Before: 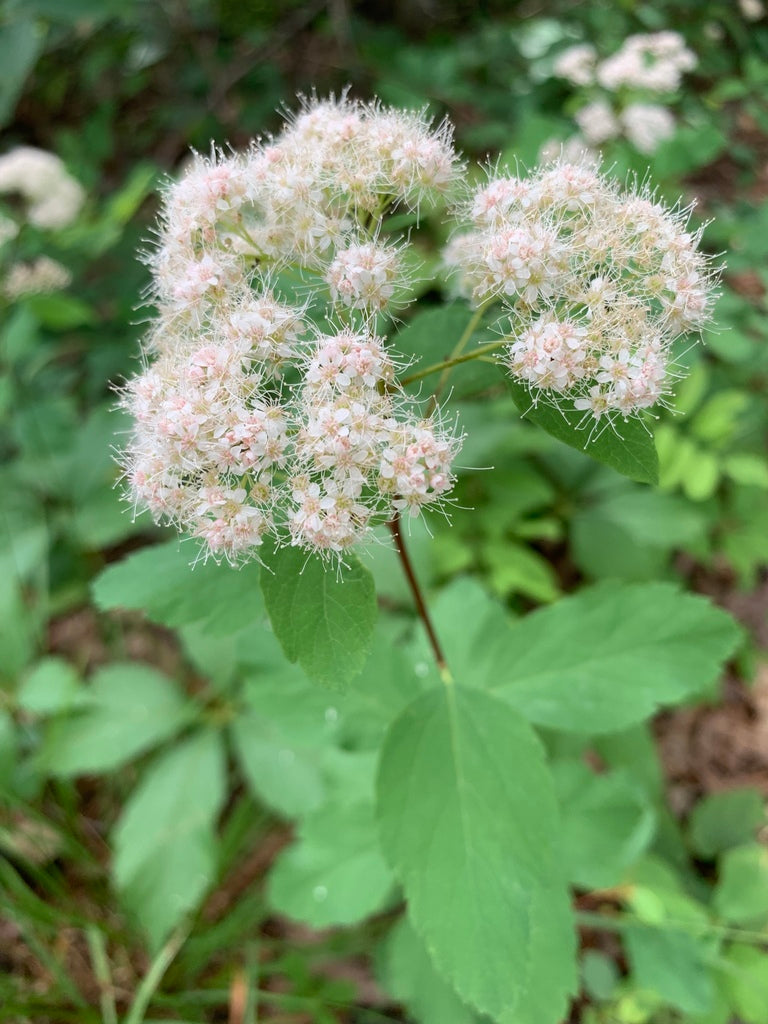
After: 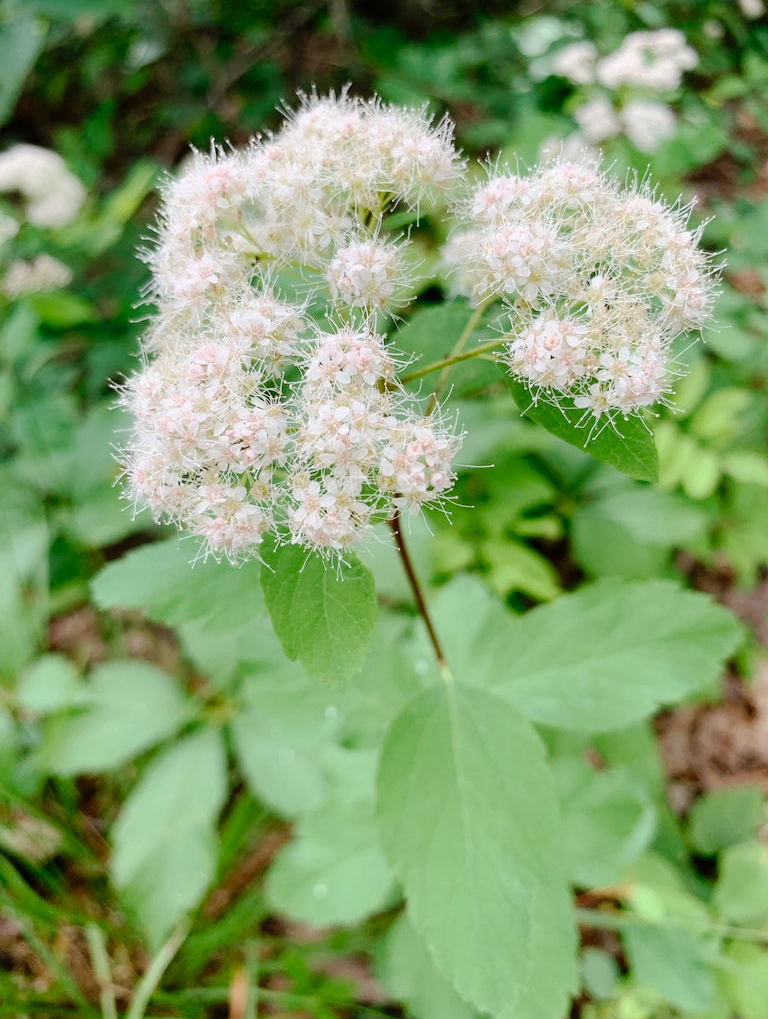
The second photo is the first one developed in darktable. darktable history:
tone curve: curves: ch0 [(0, 0) (0.003, 0.001) (0.011, 0.008) (0.025, 0.015) (0.044, 0.025) (0.069, 0.037) (0.1, 0.056) (0.136, 0.091) (0.177, 0.157) (0.224, 0.231) (0.277, 0.319) (0.335, 0.4) (0.399, 0.493) (0.468, 0.571) (0.543, 0.645) (0.623, 0.706) (0.709, 0.77) (0.801, 0.838) (0.898, 0.918) (1, 1)], preserve colors none
crop: top 0.212%, bottom 0.188%
